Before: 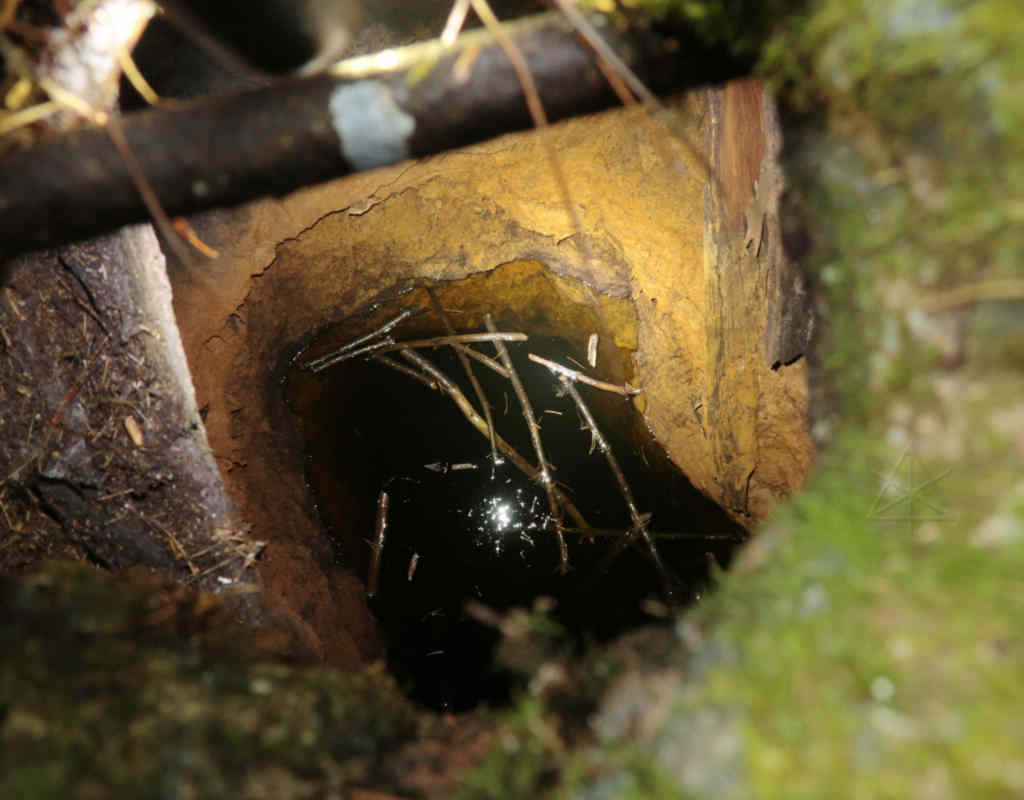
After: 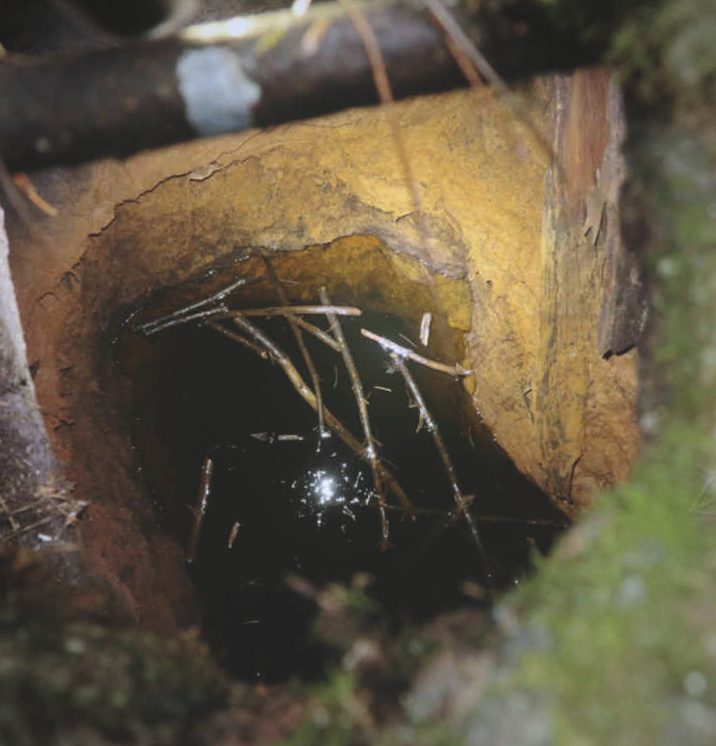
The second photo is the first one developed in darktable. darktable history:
white balance: red 0.967, blue 1.119, emerald 0.756
color balance: lift [1.01, 1, 1, 1], gamma [1.097, 1, 1, 1], gain [0.85, 1, 1, 1]
vignetting: fall-off radius 60.92%
crop and rotate: angle -3.27°, left 14.277%, top 0.028%, right 10.766%, bottom 0.028%
